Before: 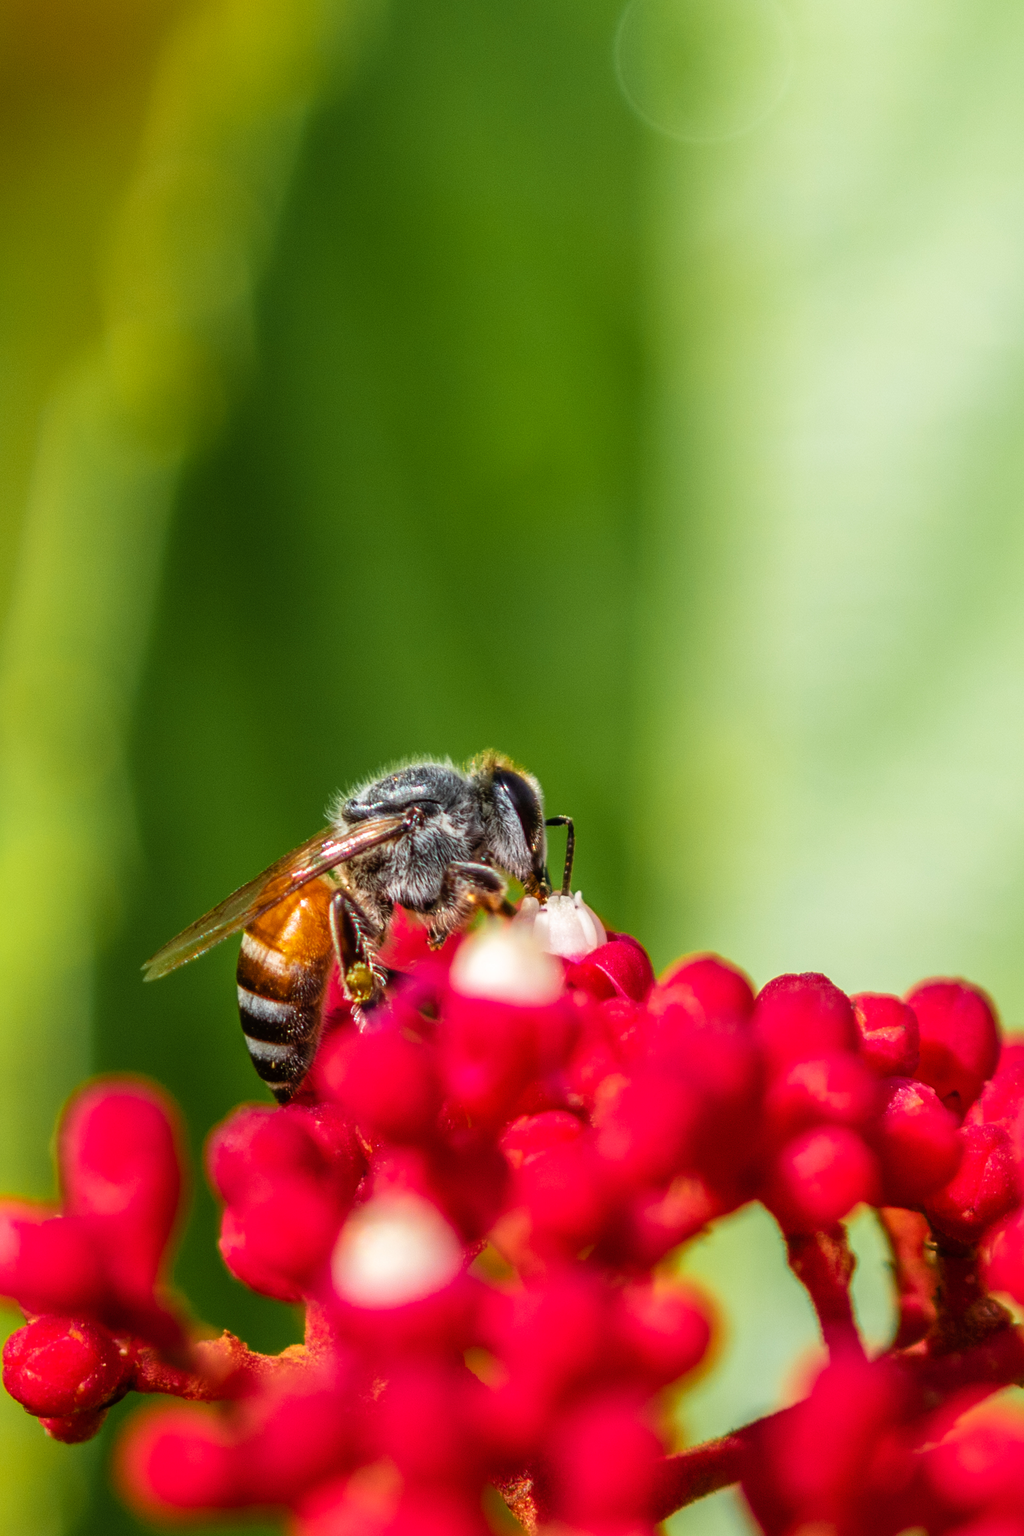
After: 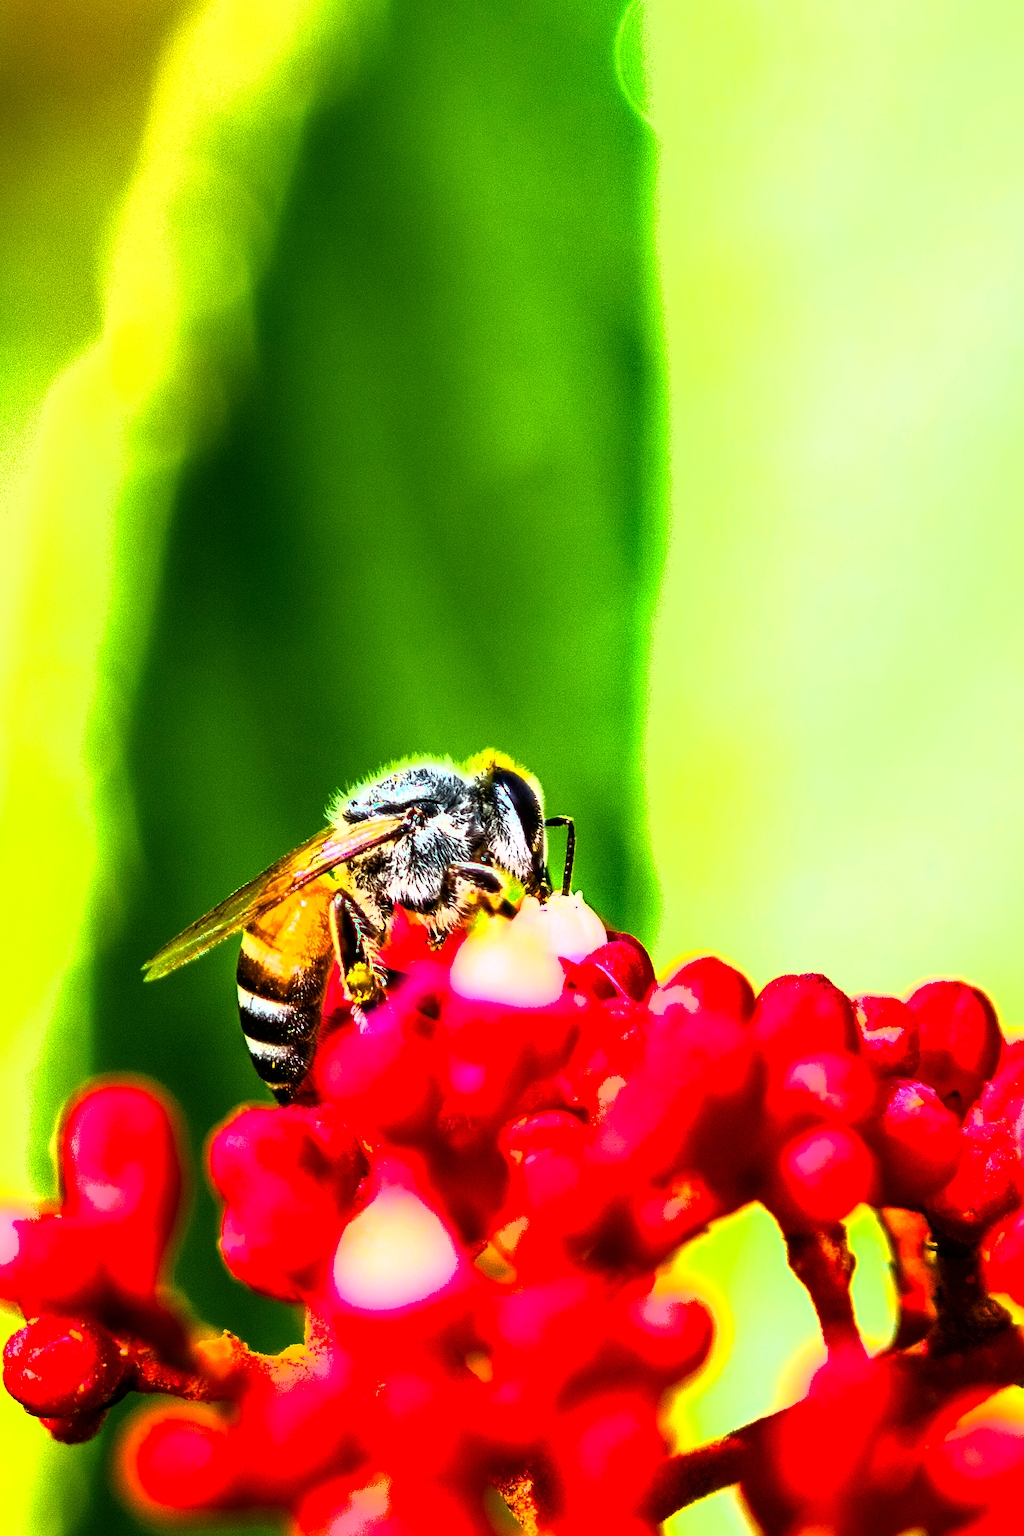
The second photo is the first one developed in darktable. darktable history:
shadows and highlights: shadows 52.7, soften with gaussian
sharpen: amount 0.211
tone equalizer: -8 EV -0.784 EV, -7 EV -0.699 EV, -6 EV -0.623 EV, -5 EV -0.364 EV, -3 EV 0.371 EV, -2 EV 0.6 EV, -1 EV 0.691 EV, +0 EV 0.738 EV
color balance rgb: power › luminance -7.592%, power › chroma 1.117%, power › hue 216.94°, linear chroma grading › shadows 31.944%, linear chroma grading › global chroma -1.52%, linear chroma grading › mid-tones 3.827%, perceptual saturation grading › global saturation 20%, perceptual saturation grading › highlights -14.158%, perceptual saturation grading › shadows 49.977%, perceptual brilliance grading › highlights 74.469%, perceptual brilliance grading › shadows -30.034%, global vibrance 20%
